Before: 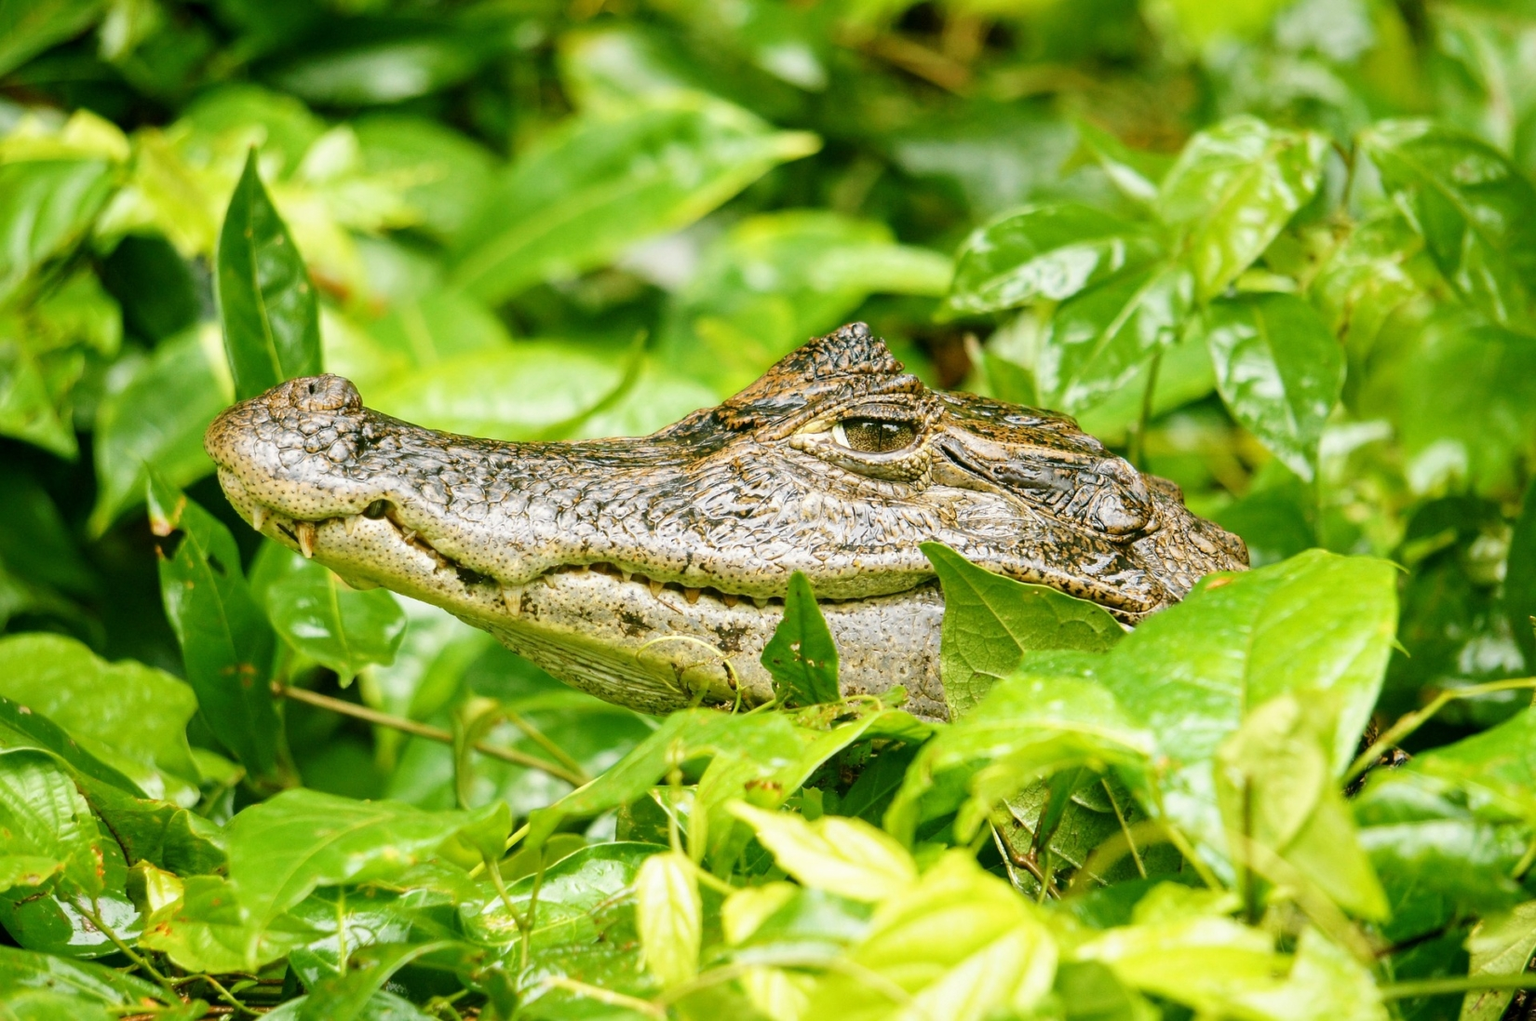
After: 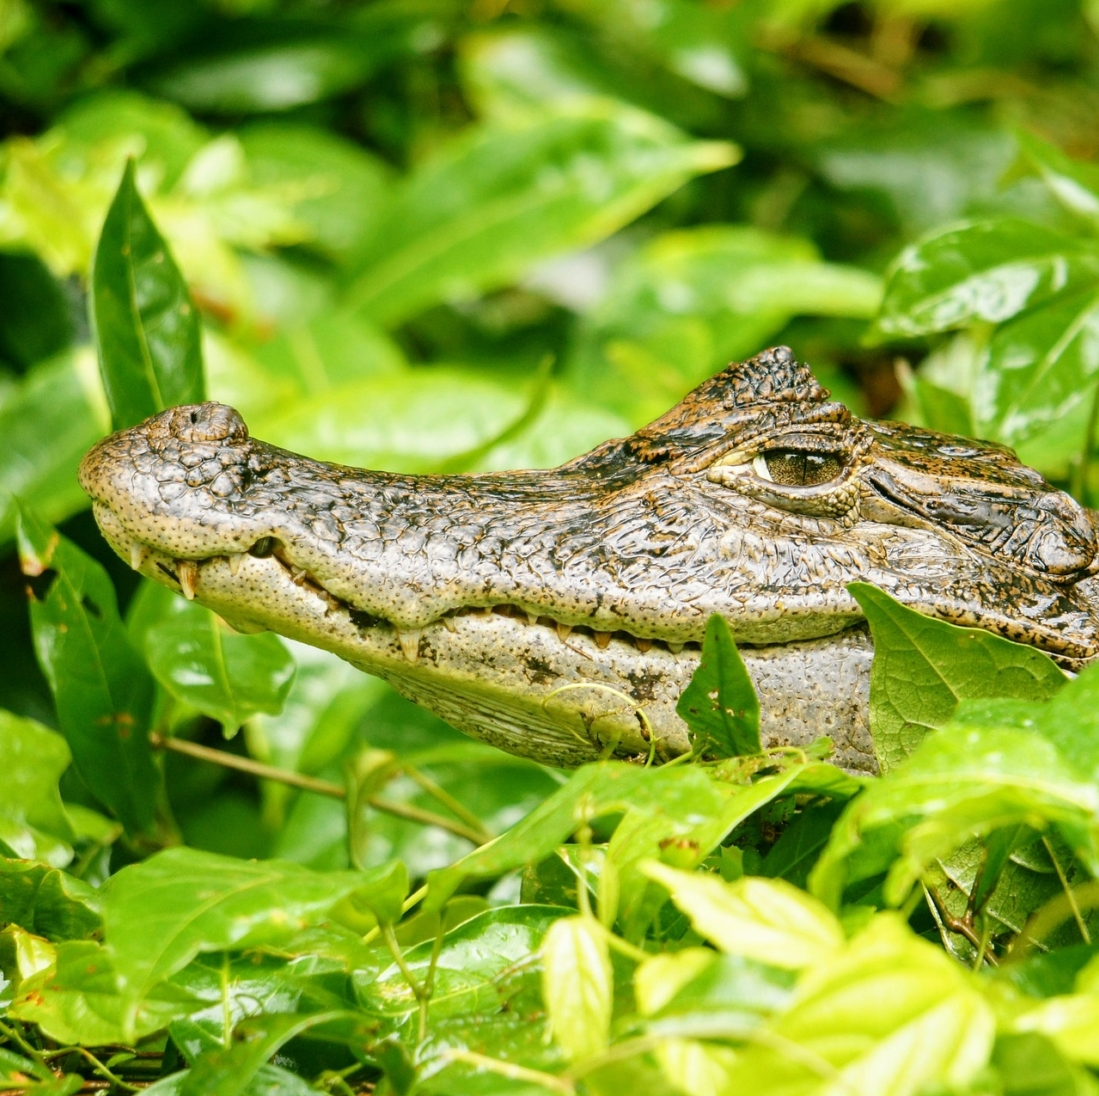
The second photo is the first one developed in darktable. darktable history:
crop and rotate: left 8.555%, right 24.82%
